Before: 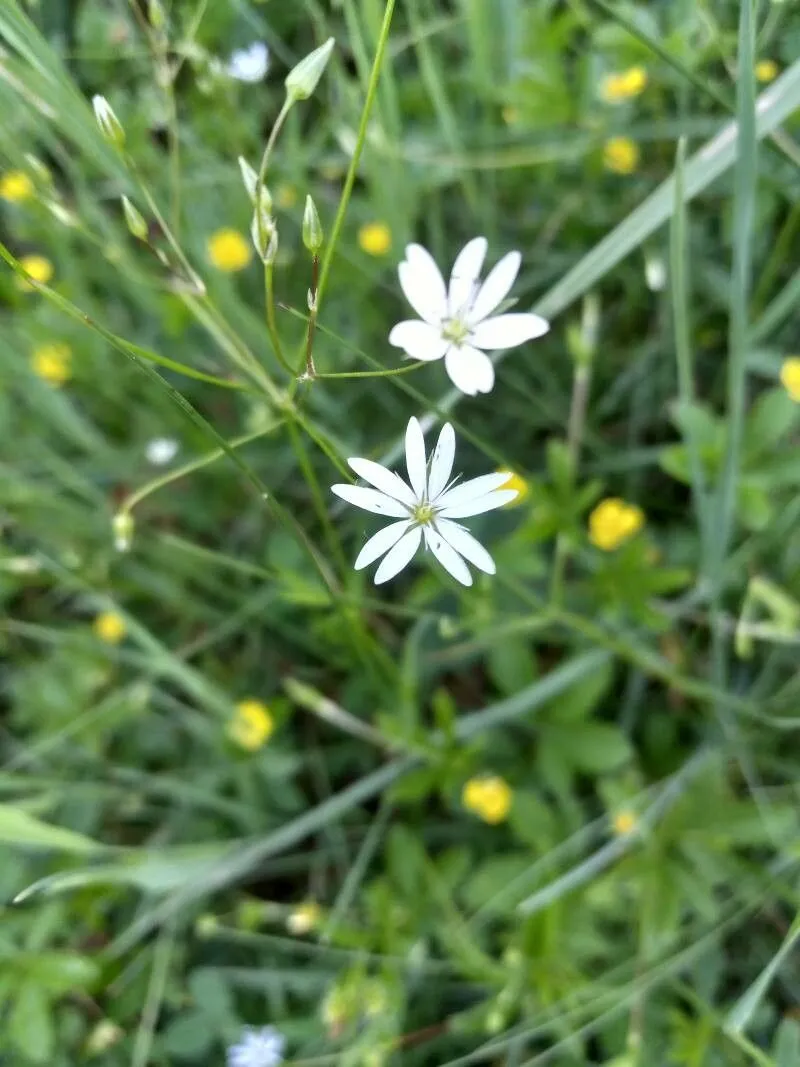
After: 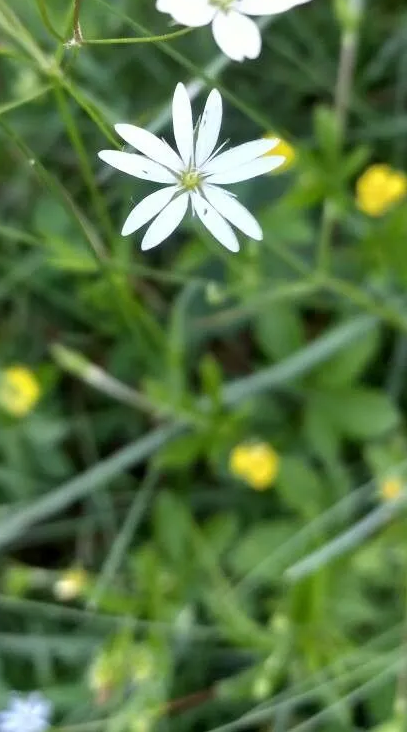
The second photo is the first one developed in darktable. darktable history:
crop and rotate: left 29.185%, top 31.324%, right 19.831%
